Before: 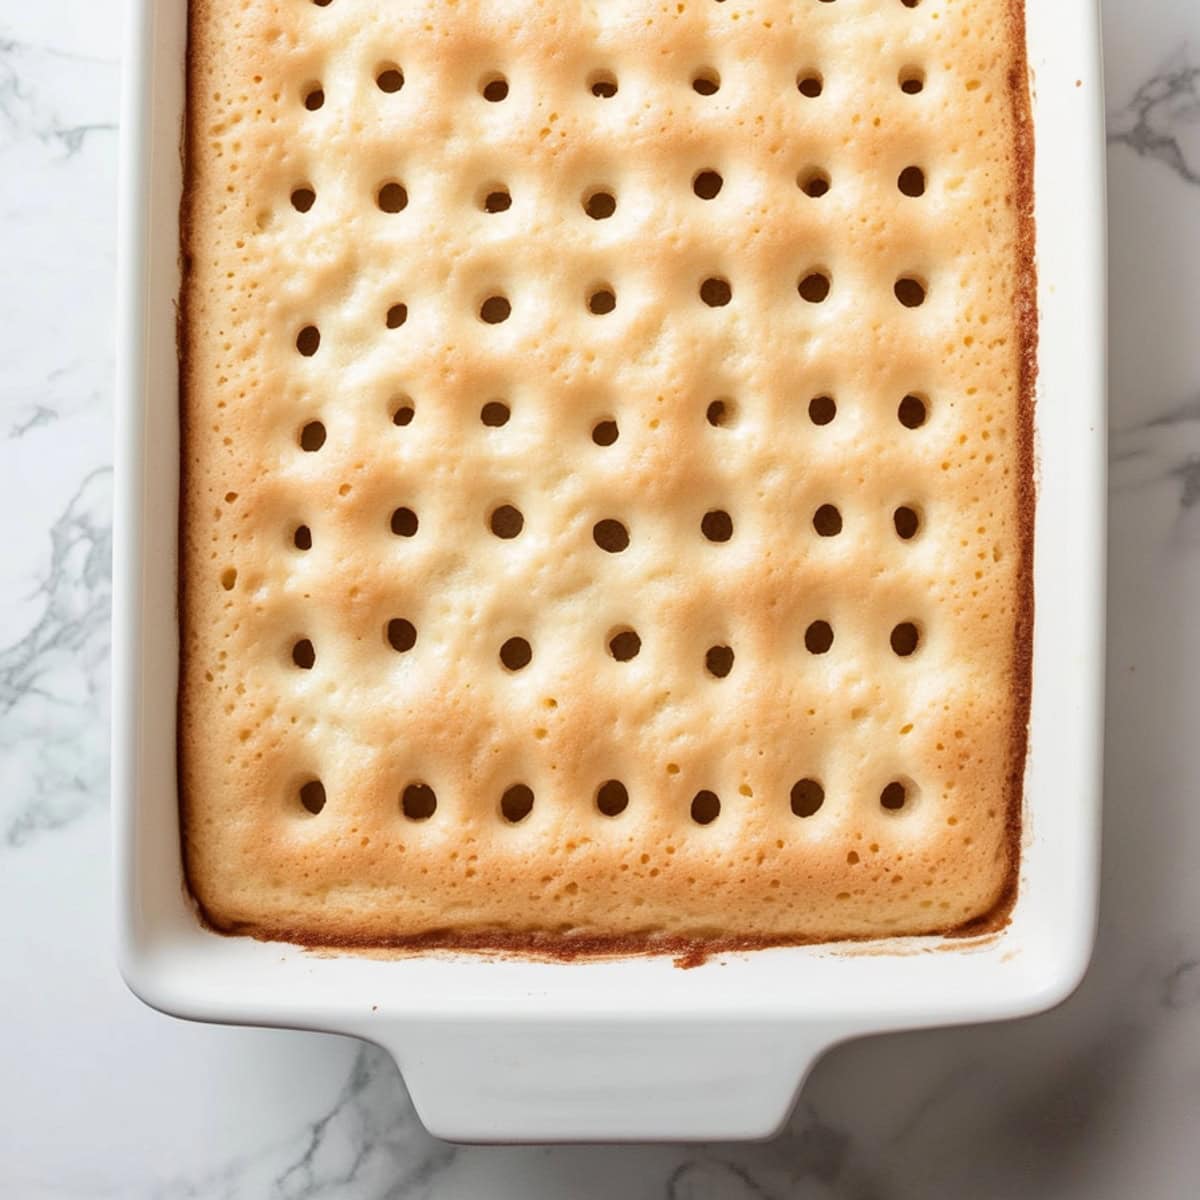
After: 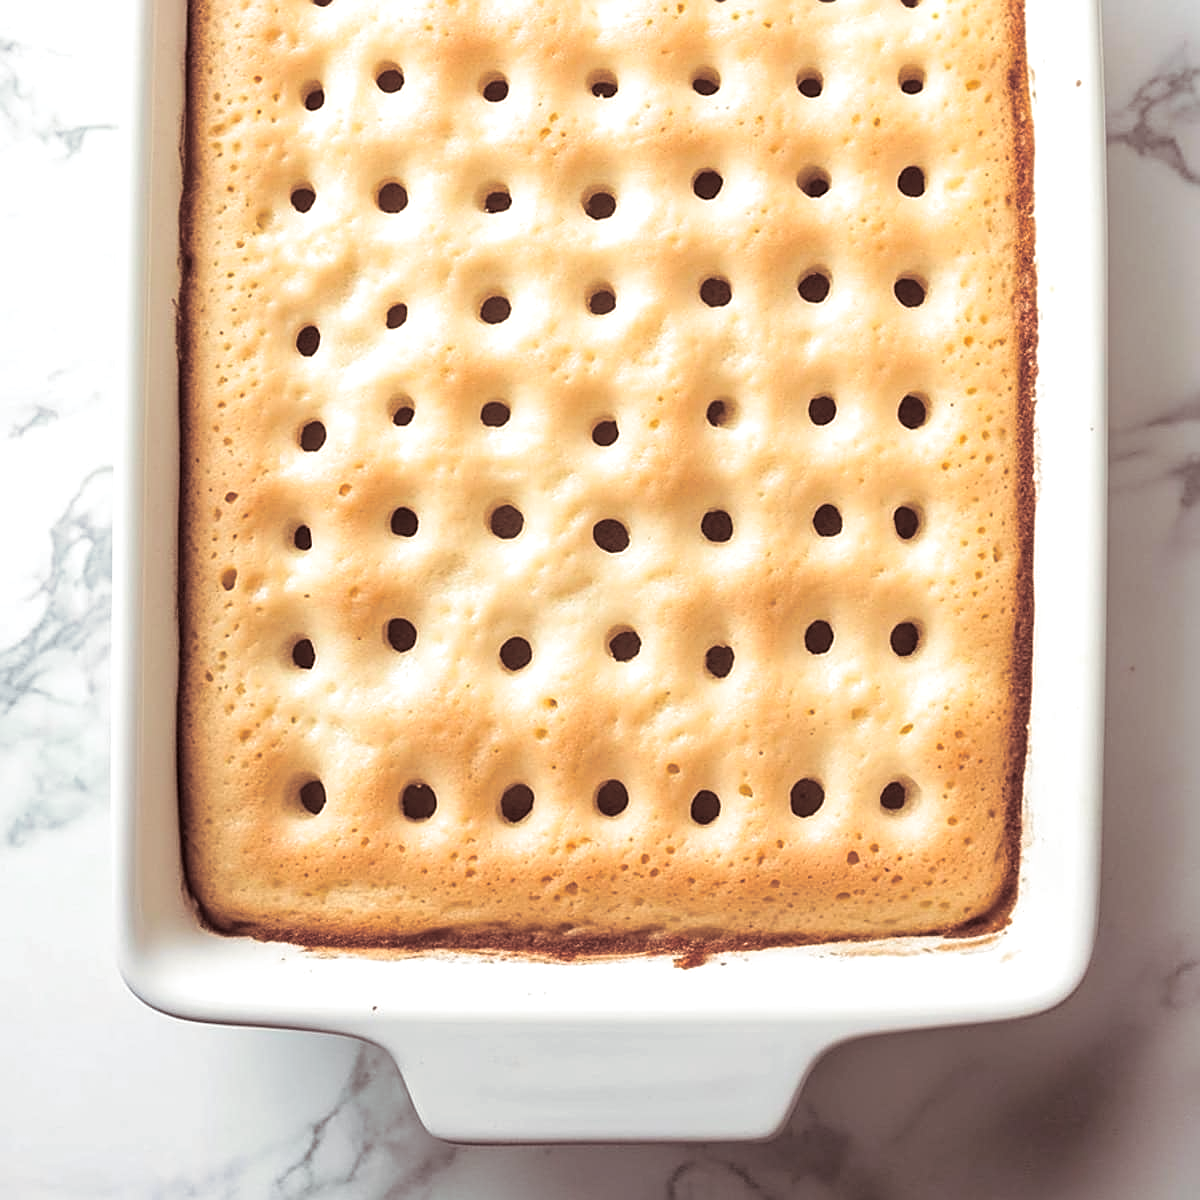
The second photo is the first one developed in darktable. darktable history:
exposure: exposure 0.29 EV, compensate highlight preservation false
sharpen: on, module defaults
split-toning: shadows › saturation 0.24, highlights › hue 54°, highlights › saturation 0.24
